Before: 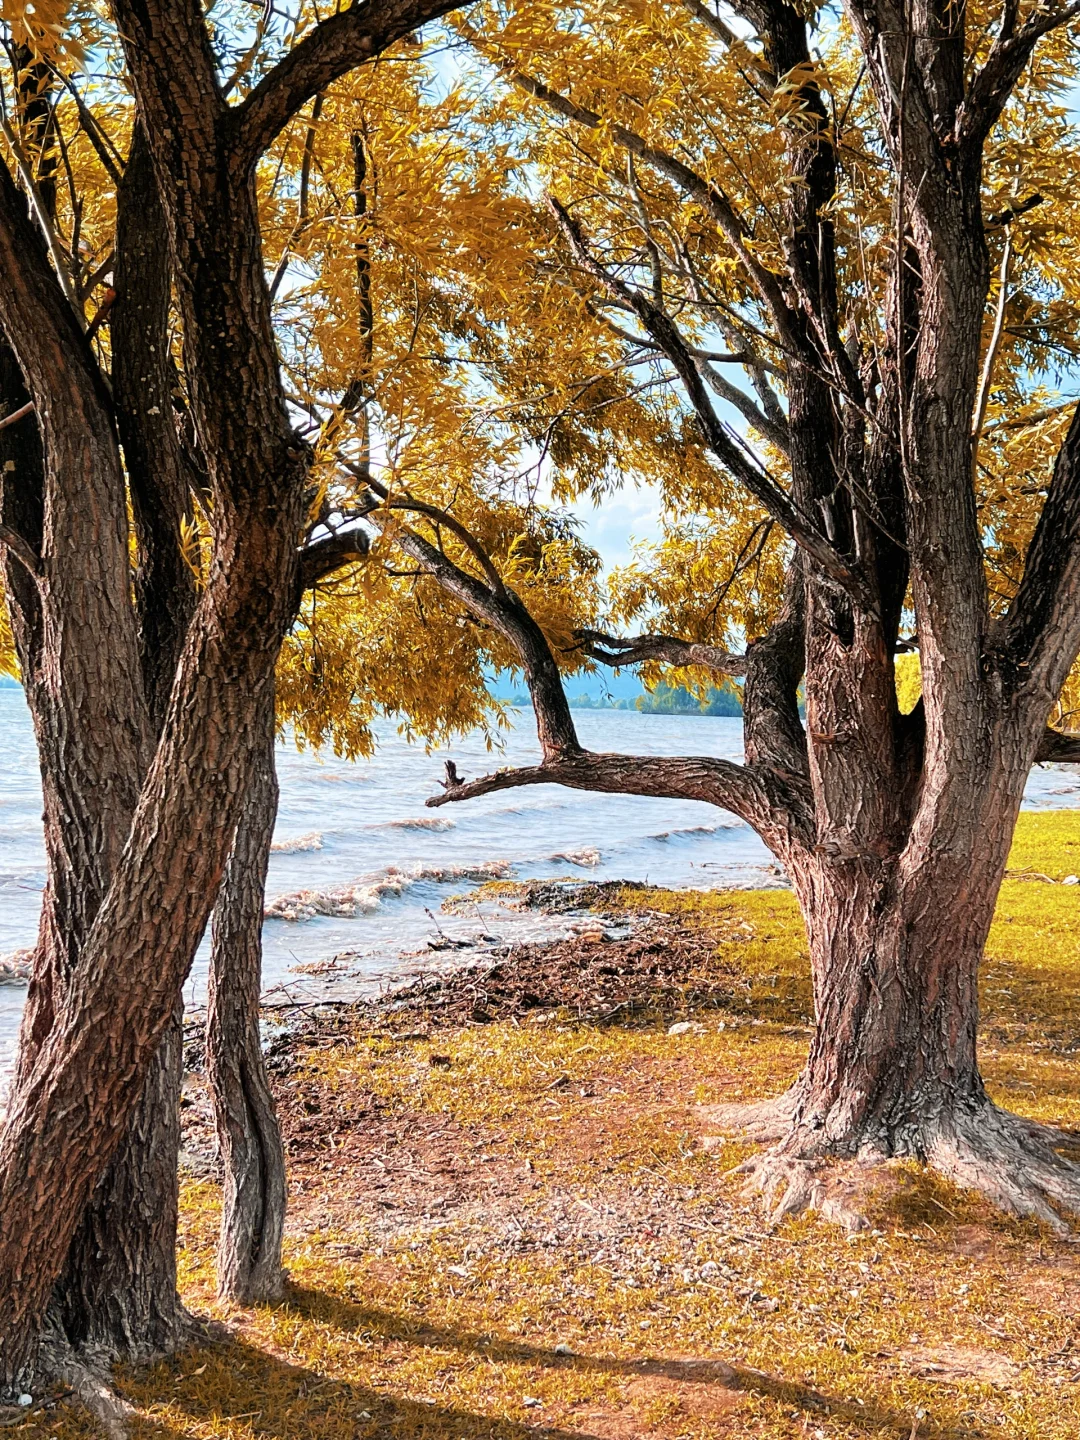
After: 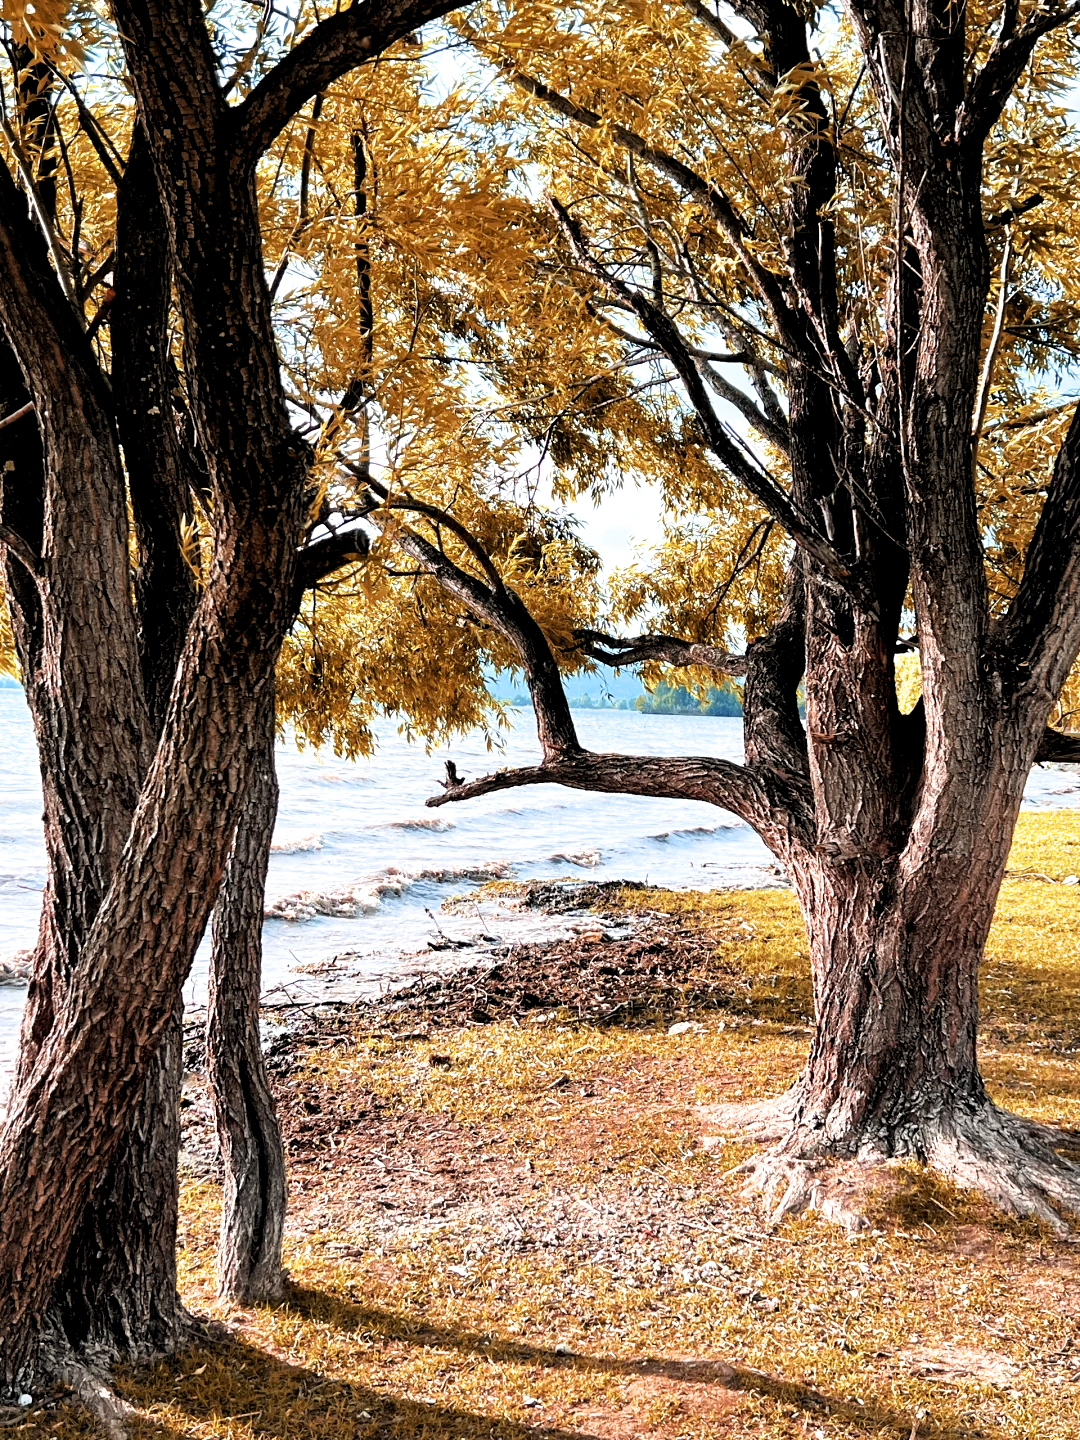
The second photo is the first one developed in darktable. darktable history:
filmic rgb: black relative exposure -8.21 EV, white relative exposure 2.2 EV, target white luminance 99.88%, hardness 7.07, latitude 74.45%, contrast 1.315, highlights saturation mix -2.99%, shadows ↔ highlights balance 30.87%
local contrast: mode bilateral grid, contrast 21, coarseness 51, detail 120%, midtone range 0.2
levels: mode automatic, levels [0, 0.476, 0.951]
